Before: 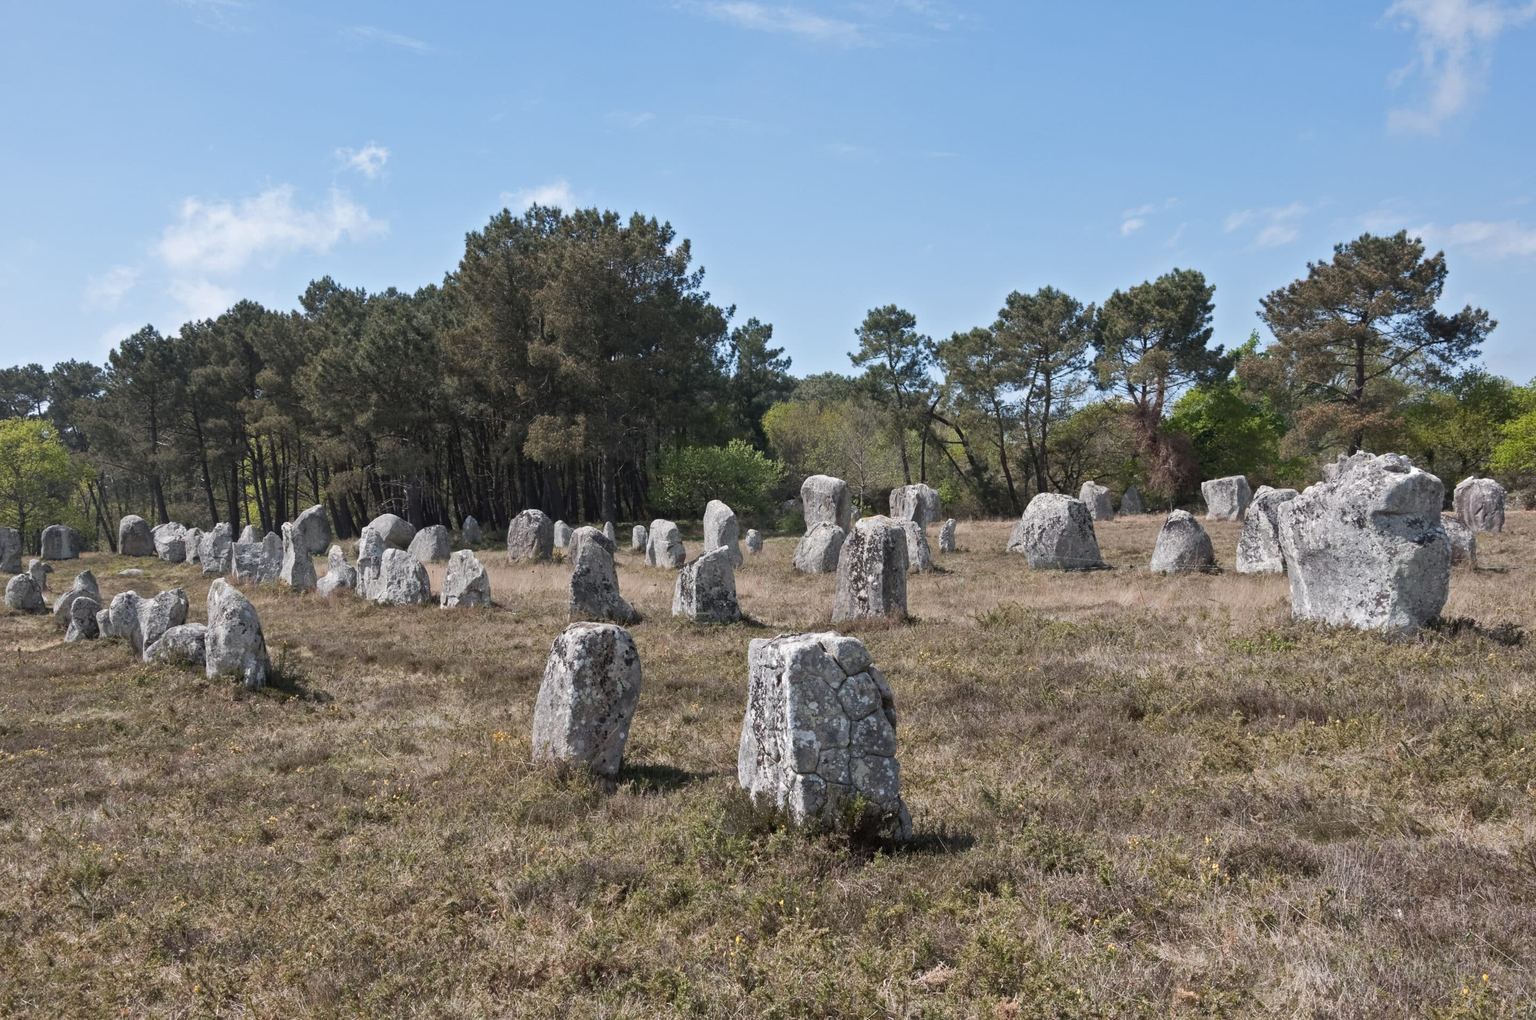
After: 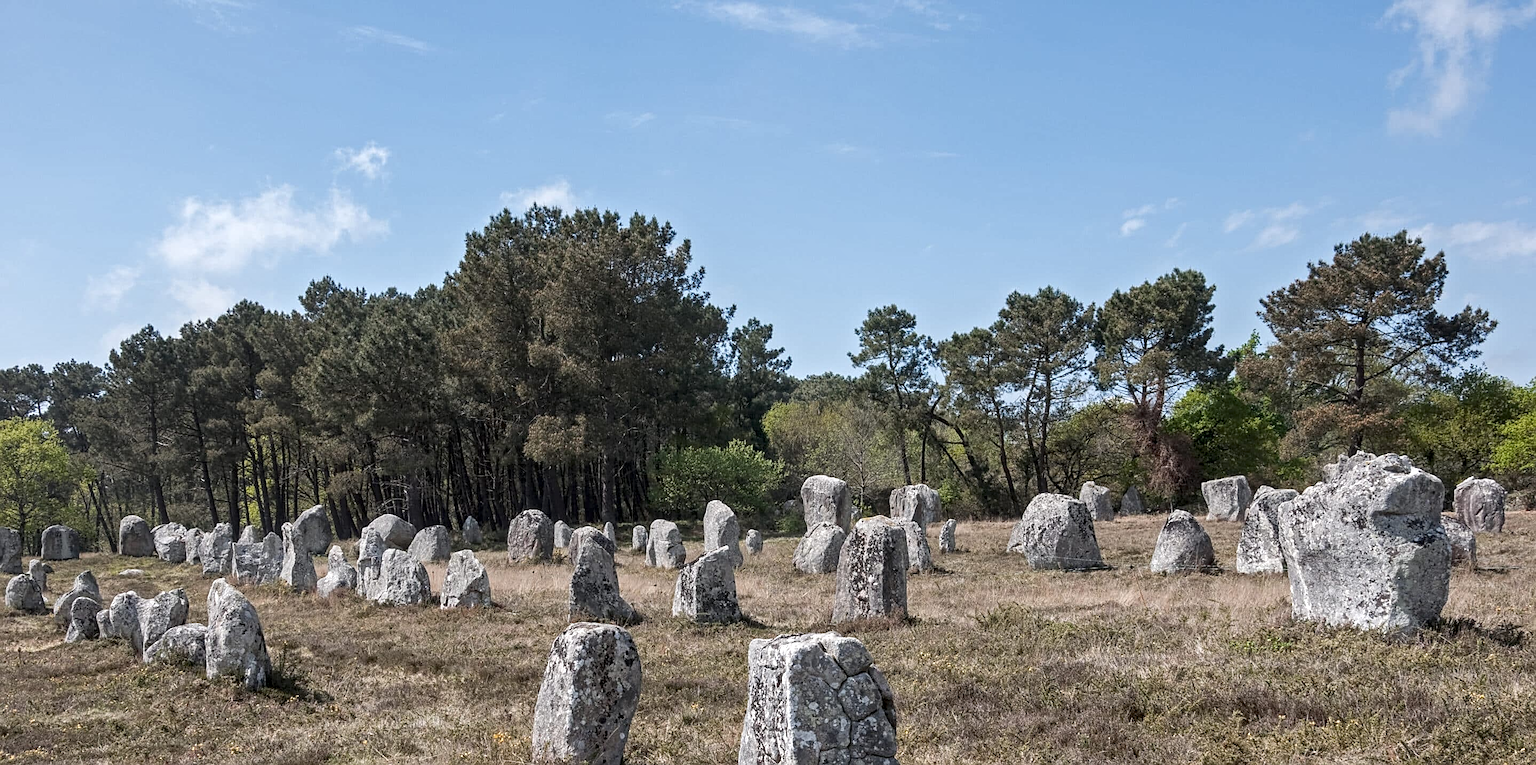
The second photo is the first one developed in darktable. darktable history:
crop: bottom 24.952%
local contrast: detail 142%
sharpen: amount 0.571
contrast equalizer: y [[0.5, 0.5, 0.478, 0.5, 0.5, 0.5], [0.5 ×6], [0.5 ×6], [0 ×6], [0 ×6]]
